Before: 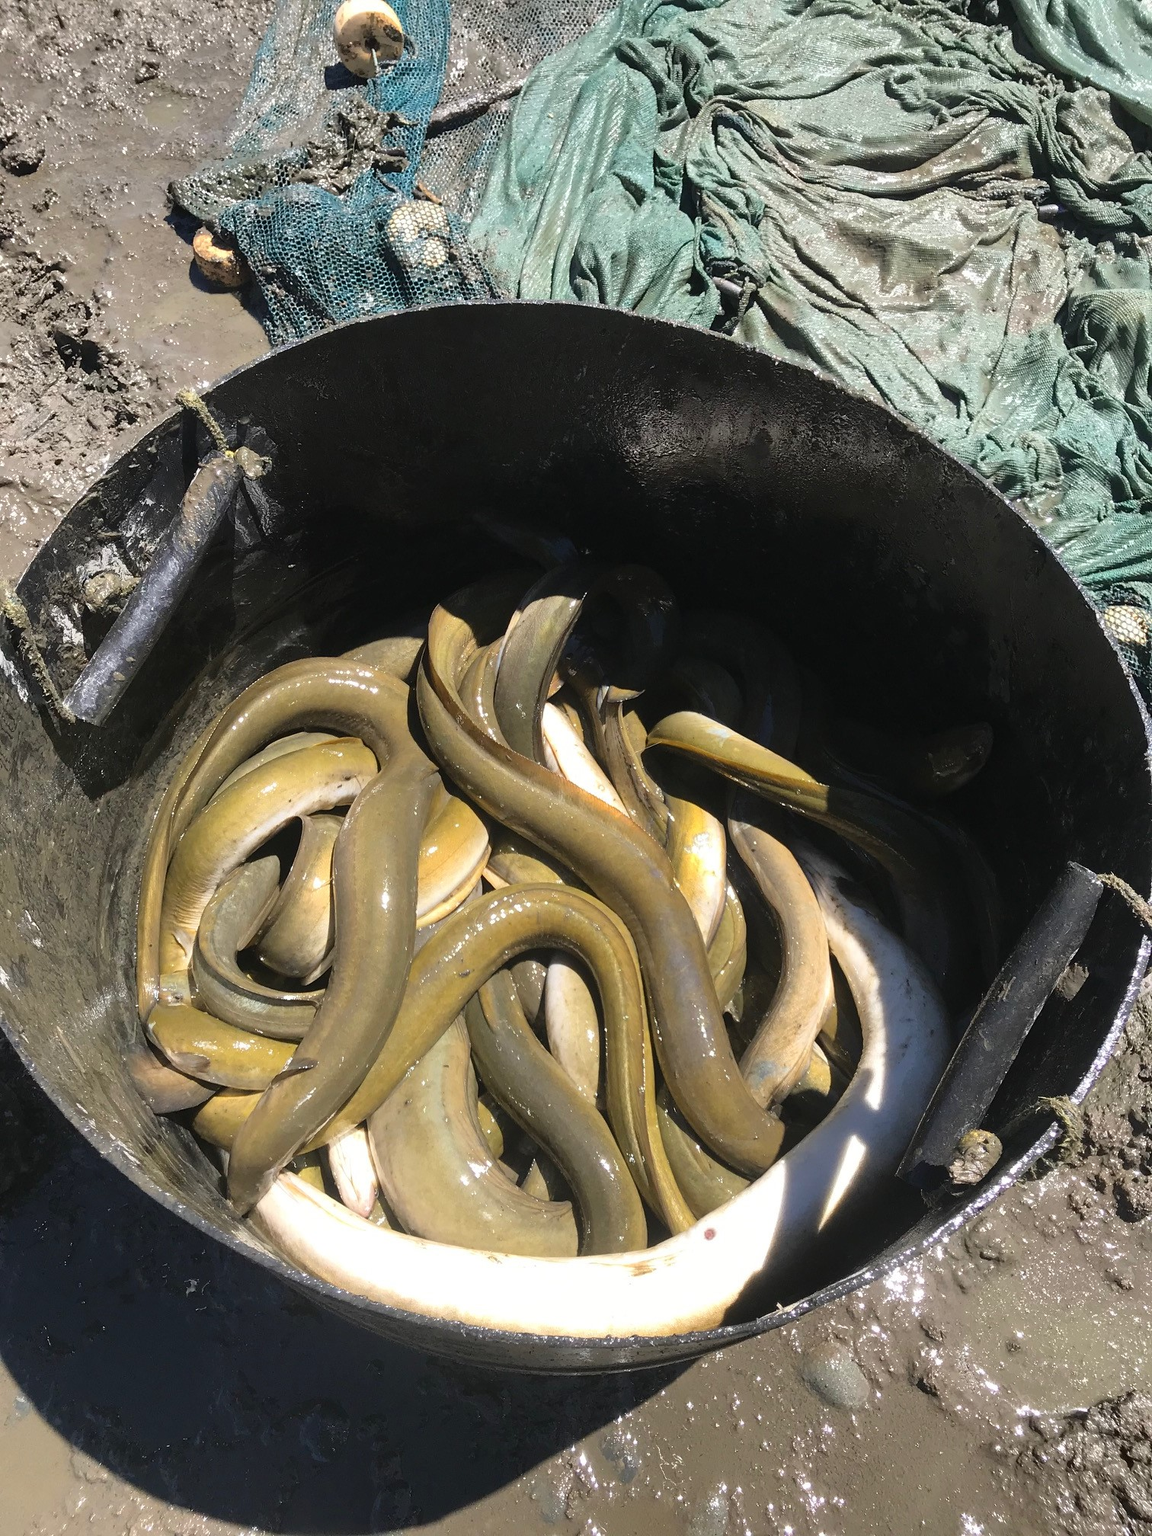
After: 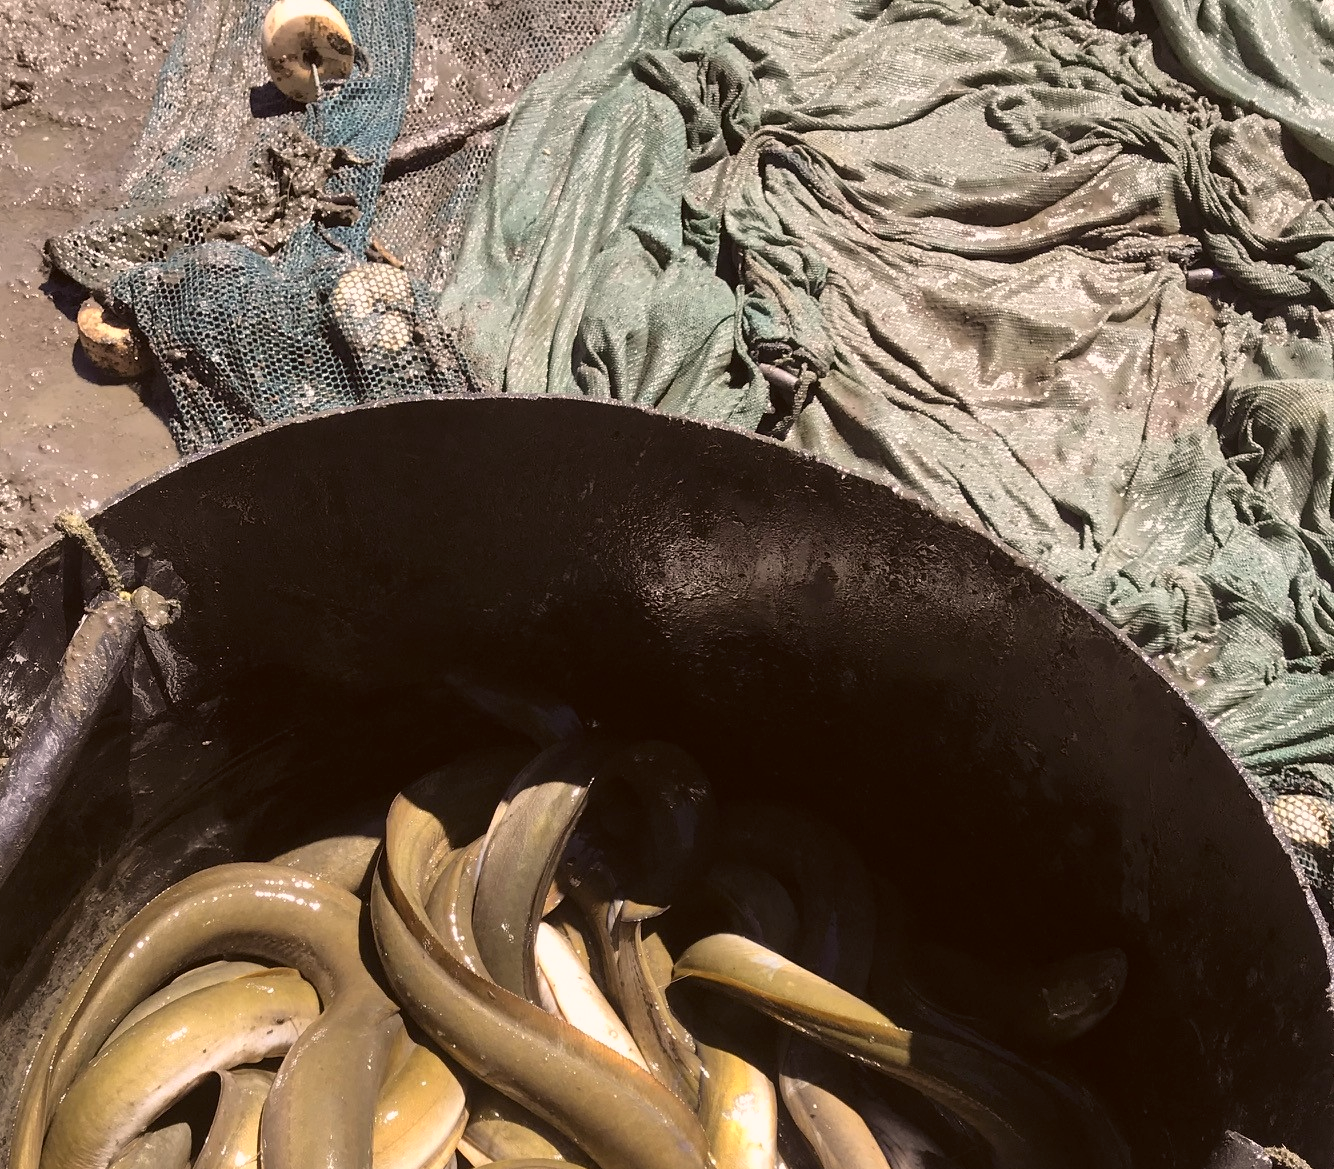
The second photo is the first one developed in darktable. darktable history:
color correction: highlights a* 10.18, highlights b* 9.78, shadows a* 8.17, shadows b* 8.24, saturation 0.786
crop and rotate: left 11.711%, bottom 42.012%
